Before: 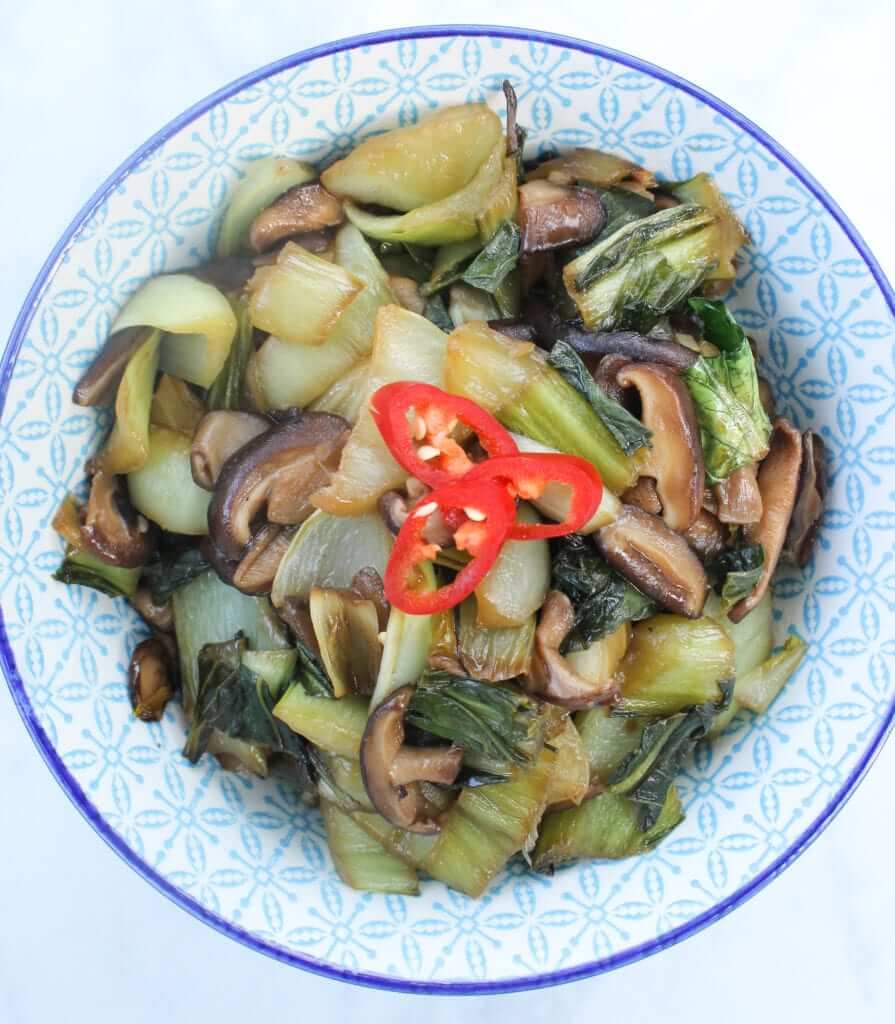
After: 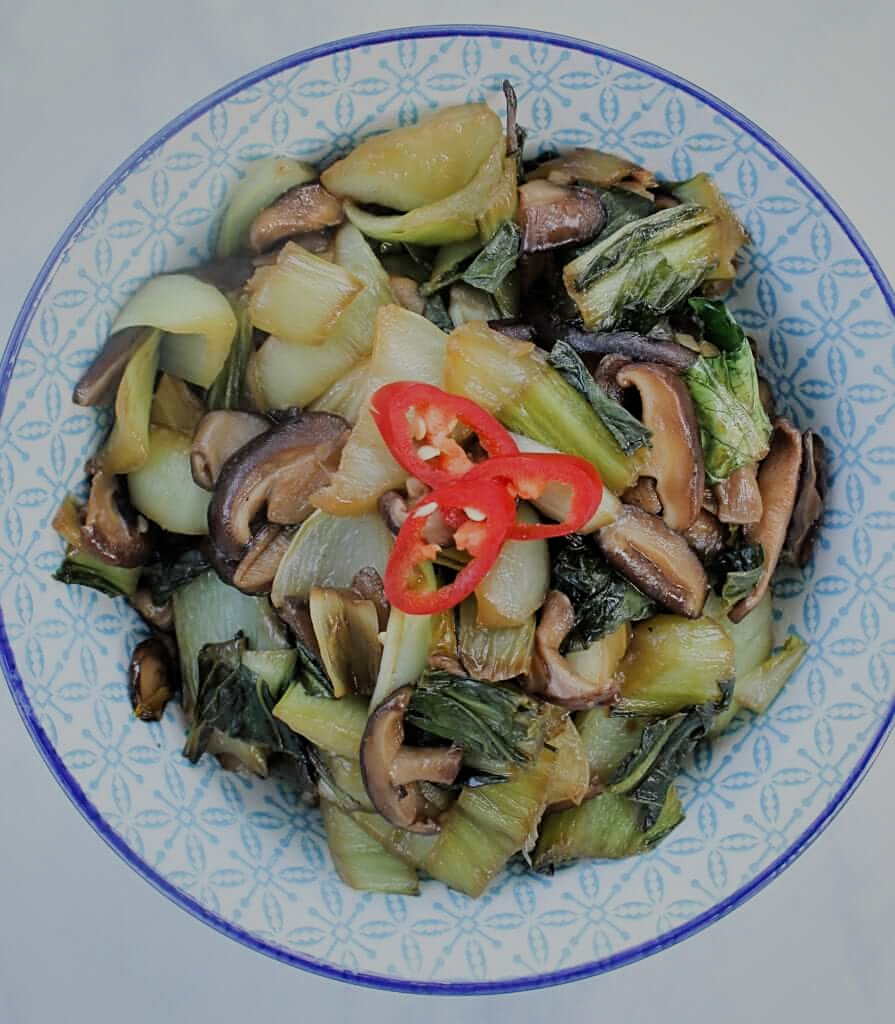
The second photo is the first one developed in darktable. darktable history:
sharpen: on, module defaults
exposure: exposure -0.582 EV, compensate highlight preservation false
filmic rgb: black relative exposure -7.65 EV, white relative exposure 4.56 EV, hardness 3.61
rgb levels: preserve colors max RGB
shadows and highlights: soften with gaussian
